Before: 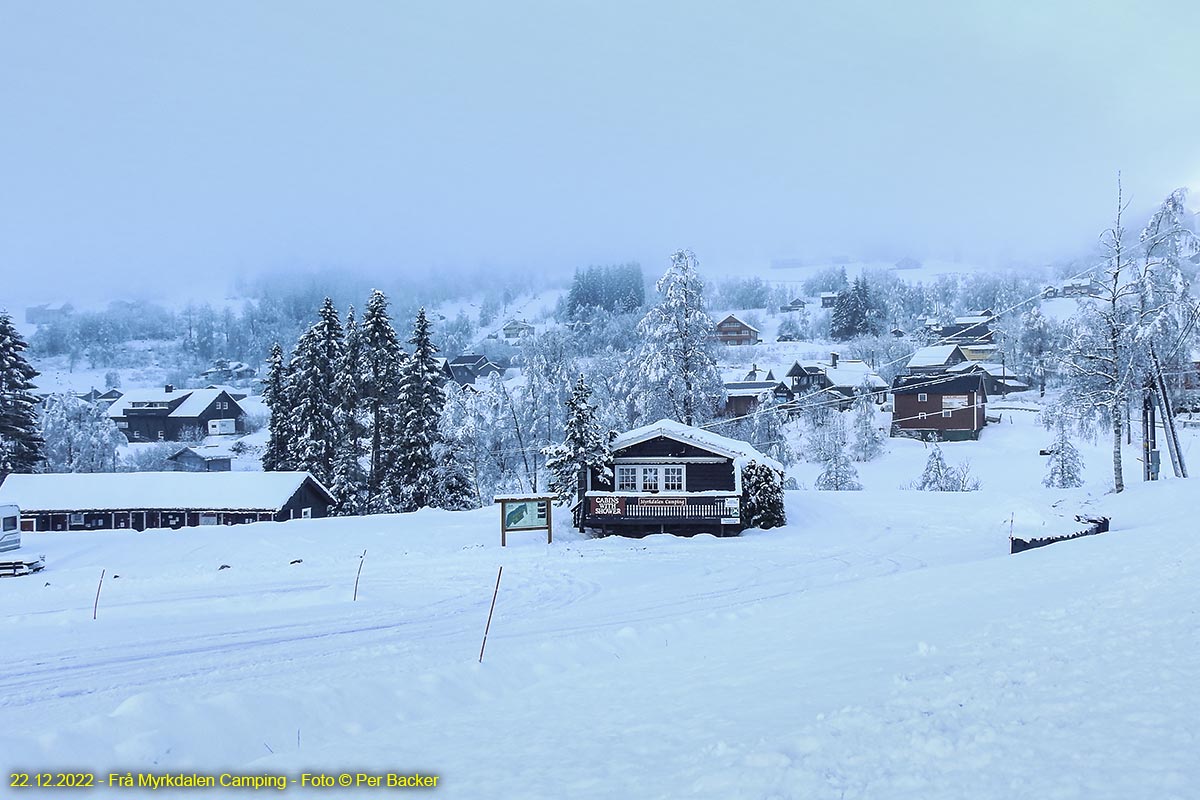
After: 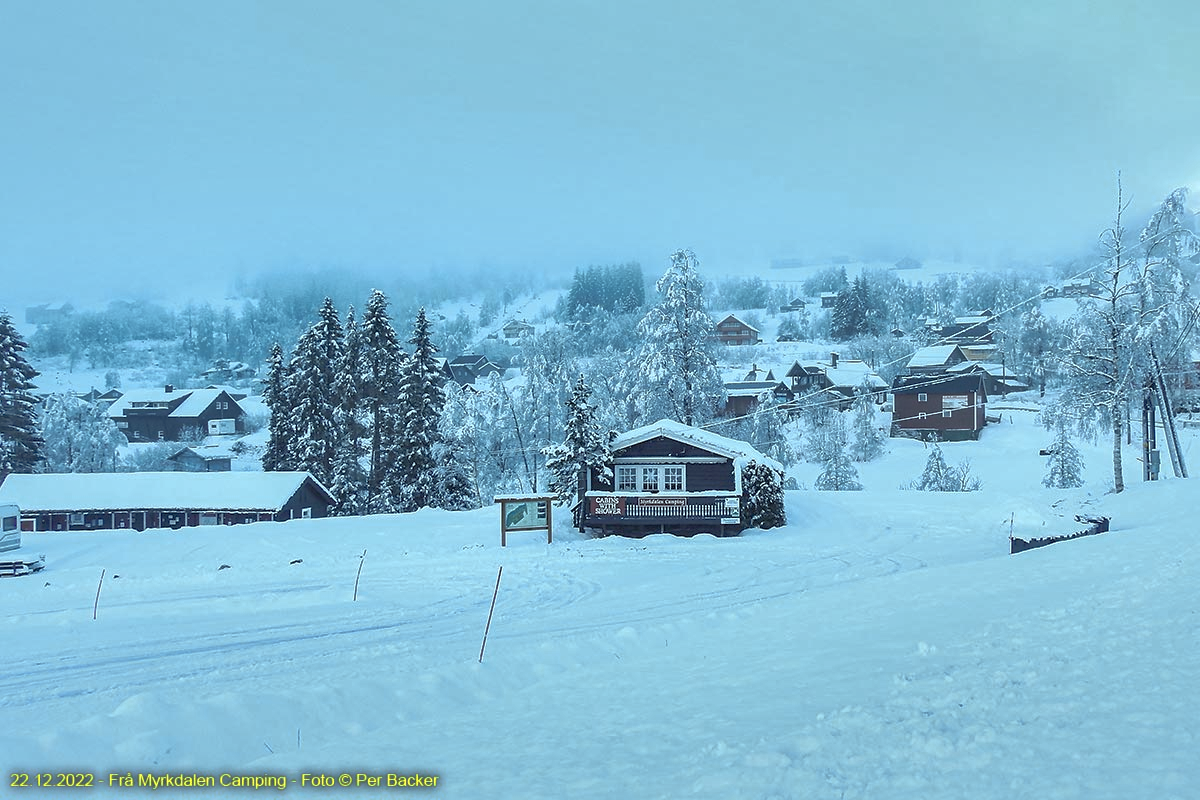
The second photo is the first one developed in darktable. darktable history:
shadows and highlights: shadows 59.3, highlights -60.01
color zones: curves: ch0 [(0.018, 0.548) (0.224, 0.64) (0.425, 0.447) (0.675, 0.575) (0.732, 0.579)]; ch1 [(0.066, 0.487) (0.25, 0.5) (0.404, 0.43) (0.75, 0.421) (0.956, 0.421)]; ch2 [(0.044, 0.561) (0.215, 0.465) (0.399, 0.544) (0.465, 0.548) (0.614, 0.447) (0.724, 0.43) (0.882, 0.623) (0.956, 0.632)]
contrast brightness saturation: saturation -0.057
color correction: highlights a* -9.89, highlights b* -9.73
